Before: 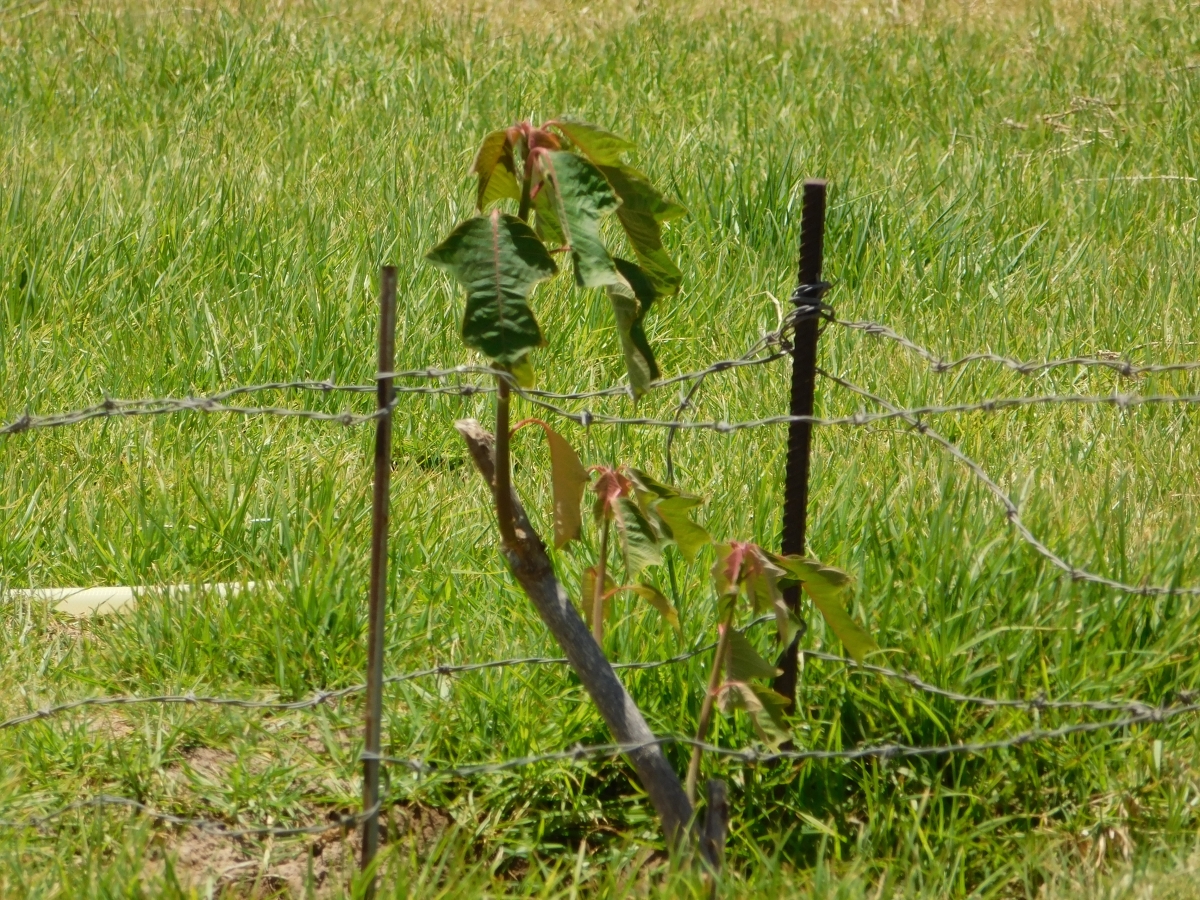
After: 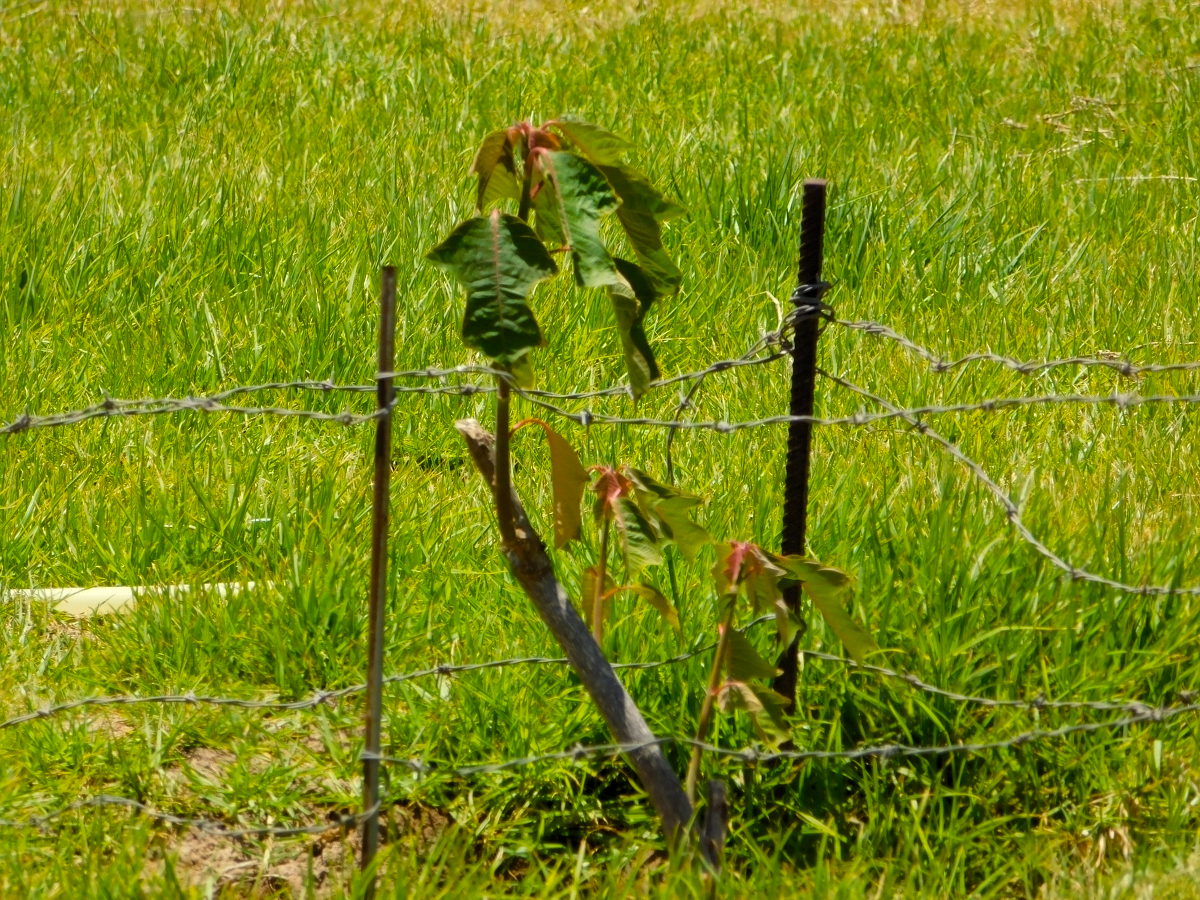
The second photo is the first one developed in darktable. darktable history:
color balance rgb: perceptual saturation grading › global saturation 30%, global vibrance 10%
levels: mode automatic, black 0.023%, white 99.97%, levels [0.062, 0.494, 0.925]
